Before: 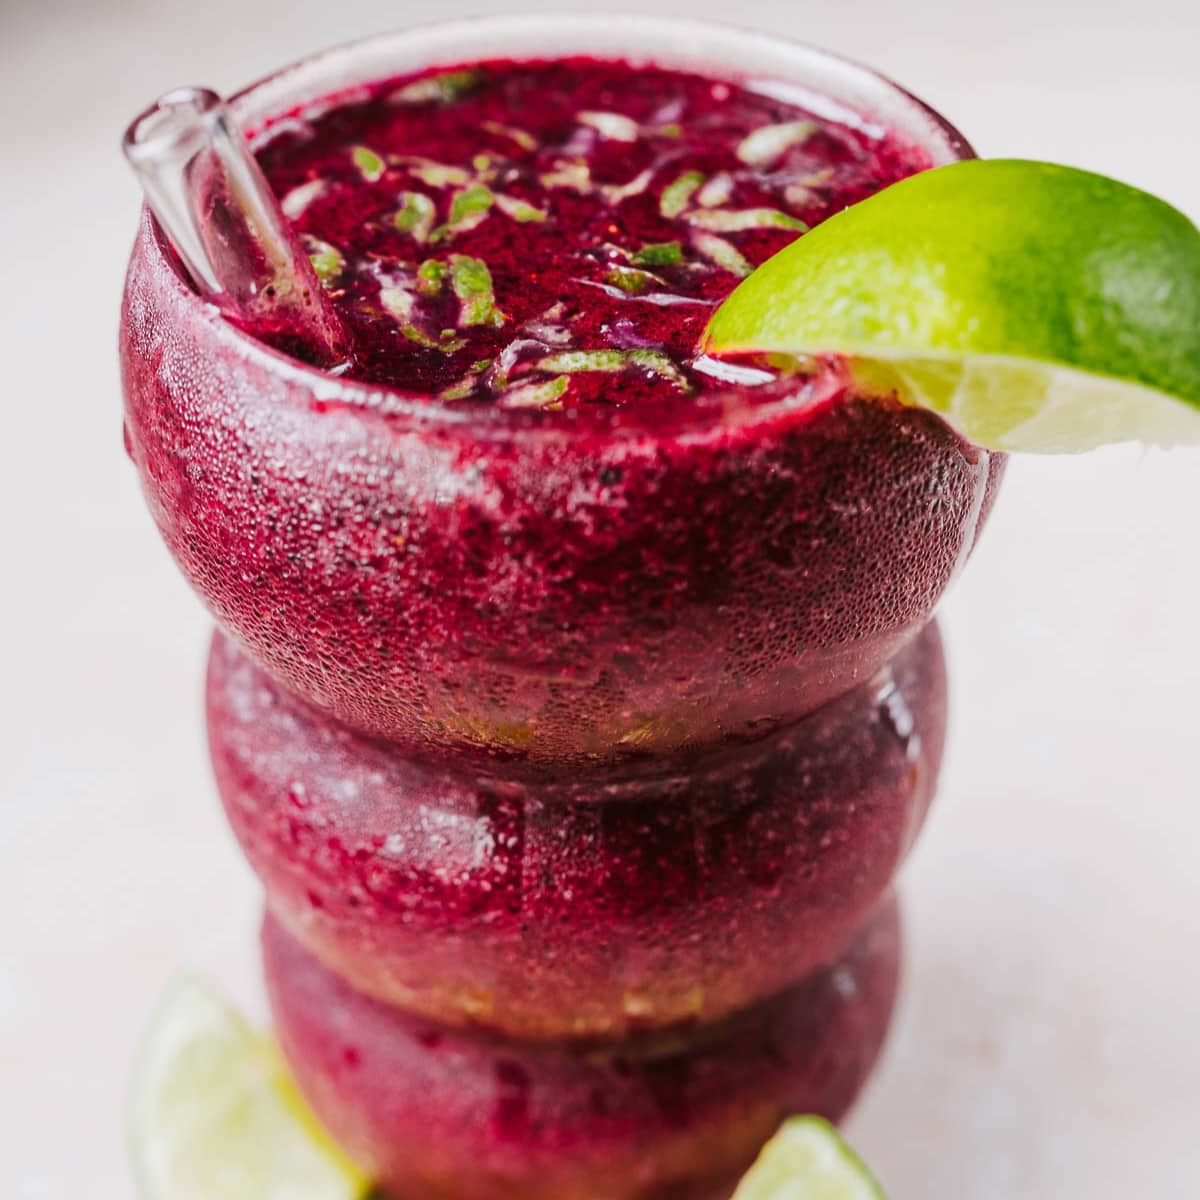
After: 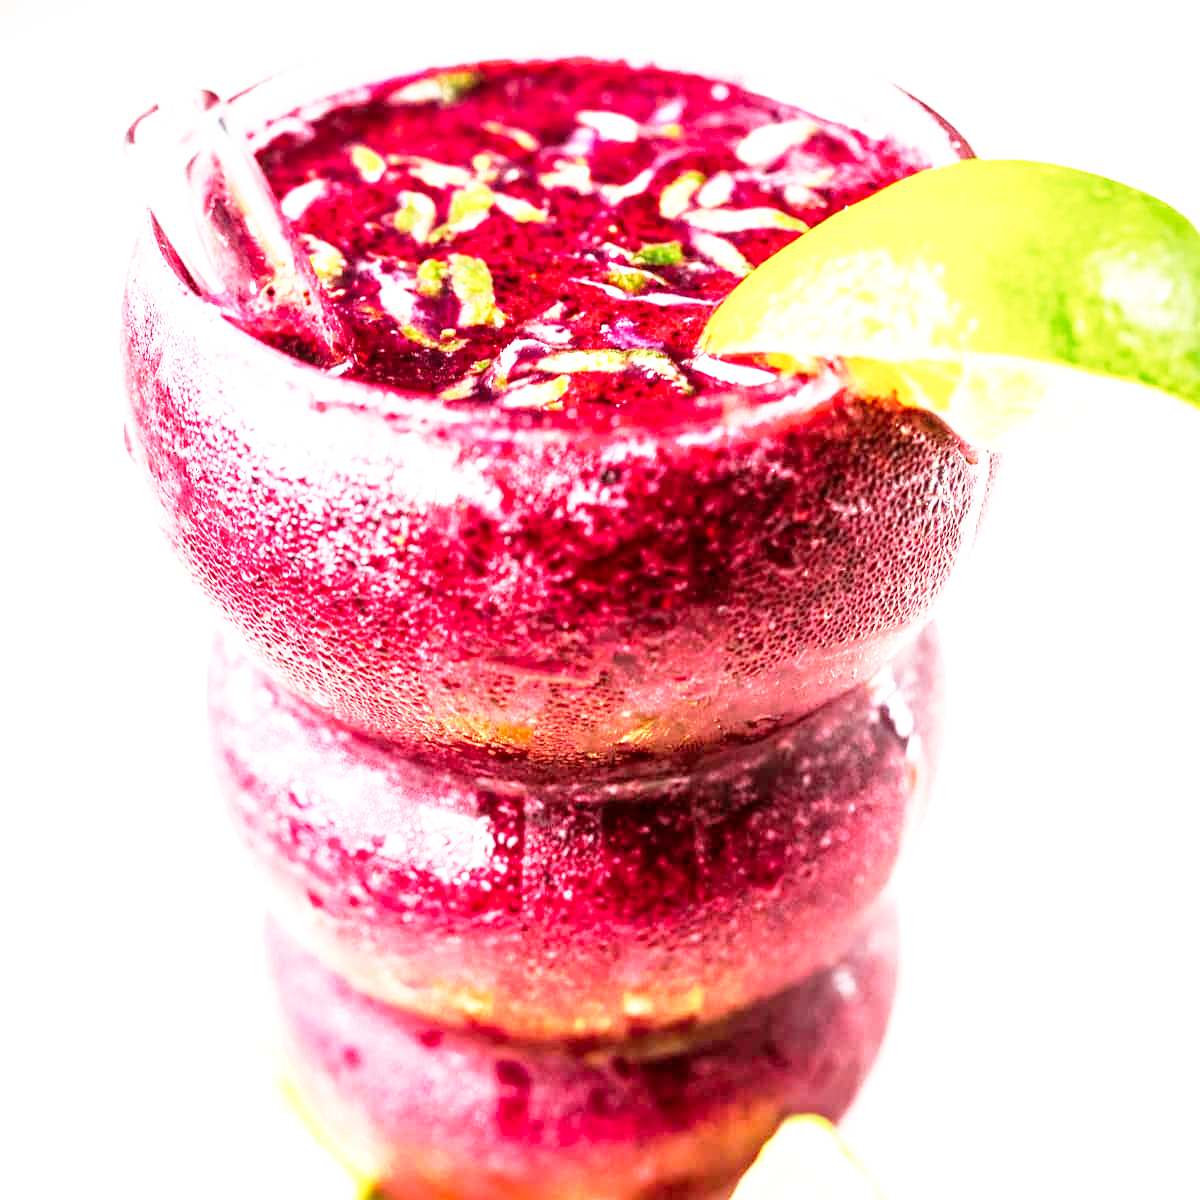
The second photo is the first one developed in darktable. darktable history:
base curve: curves: ch0 [(0, 0) (0.012, 0.01) (0.073, 0.168) (0.31, 0.711) (0.645, 0.957) (1, 1)], preserve colors none
exposure: black level correction 0, exposure 1.1 EV, compensate exposure bias true, compensate highlight preservation false
local contrast: on, module defaults
